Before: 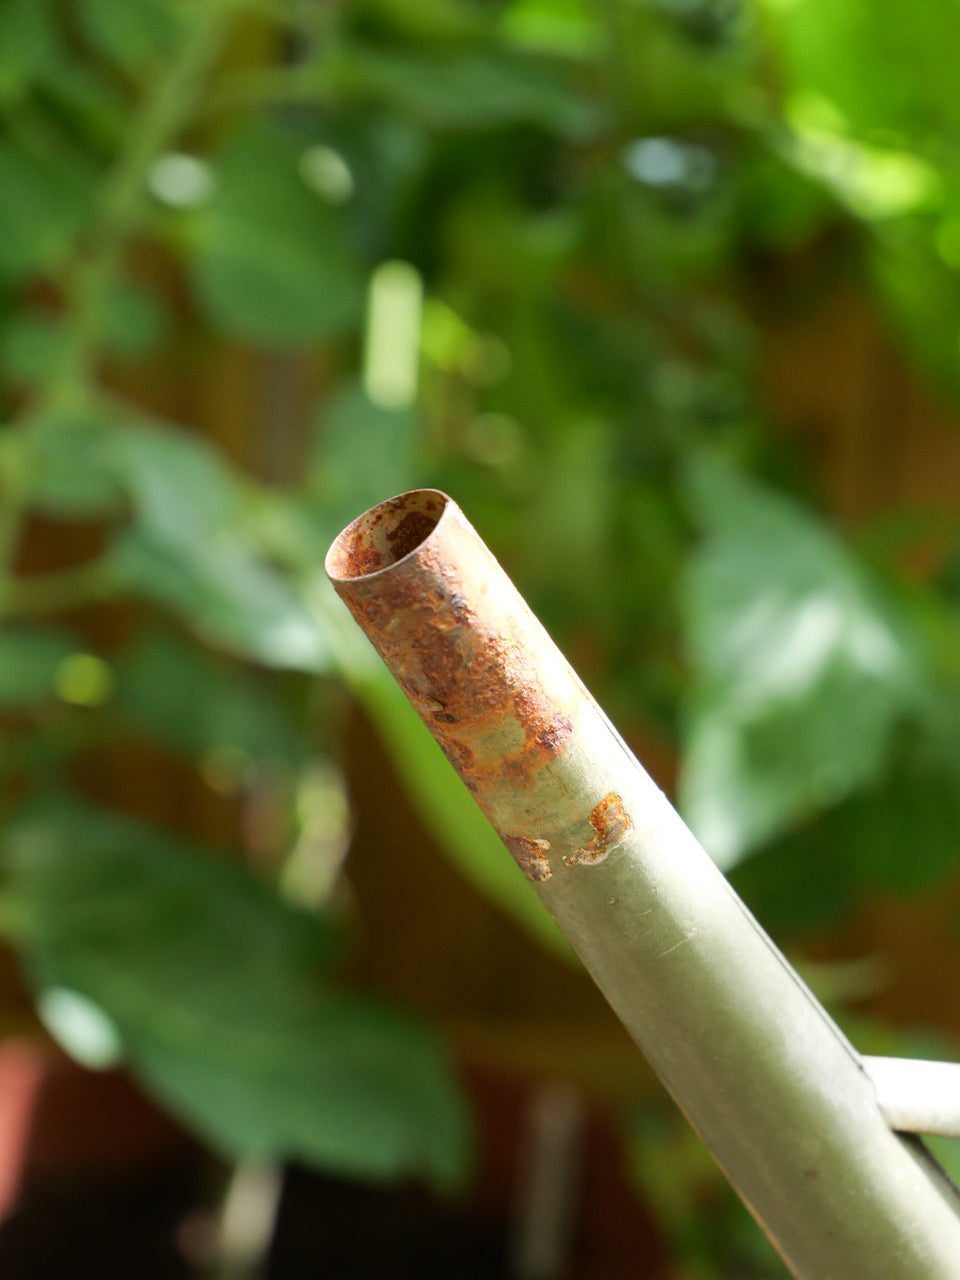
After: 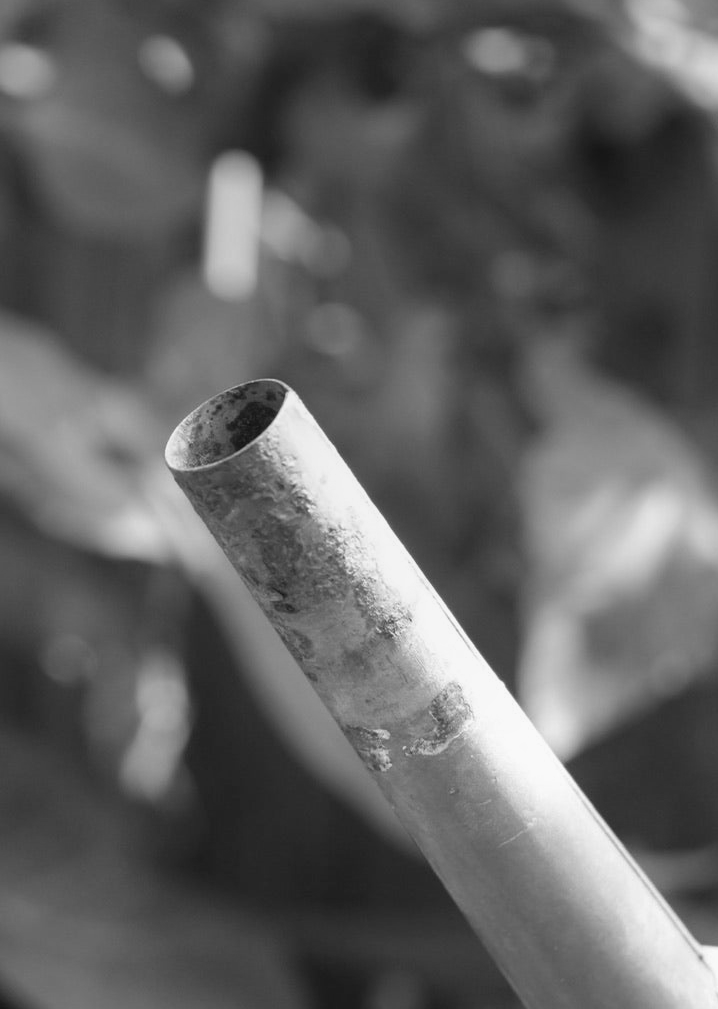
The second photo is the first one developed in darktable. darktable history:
monochrome: a -35.87, b 49.73, size 1.7
graduated density: density 0.38 EV, hardness 21%, rotation -6.11°, saturation 32%
crop: left 16.768%, top 8.653%, right 8.362%, bottom 12.485%
